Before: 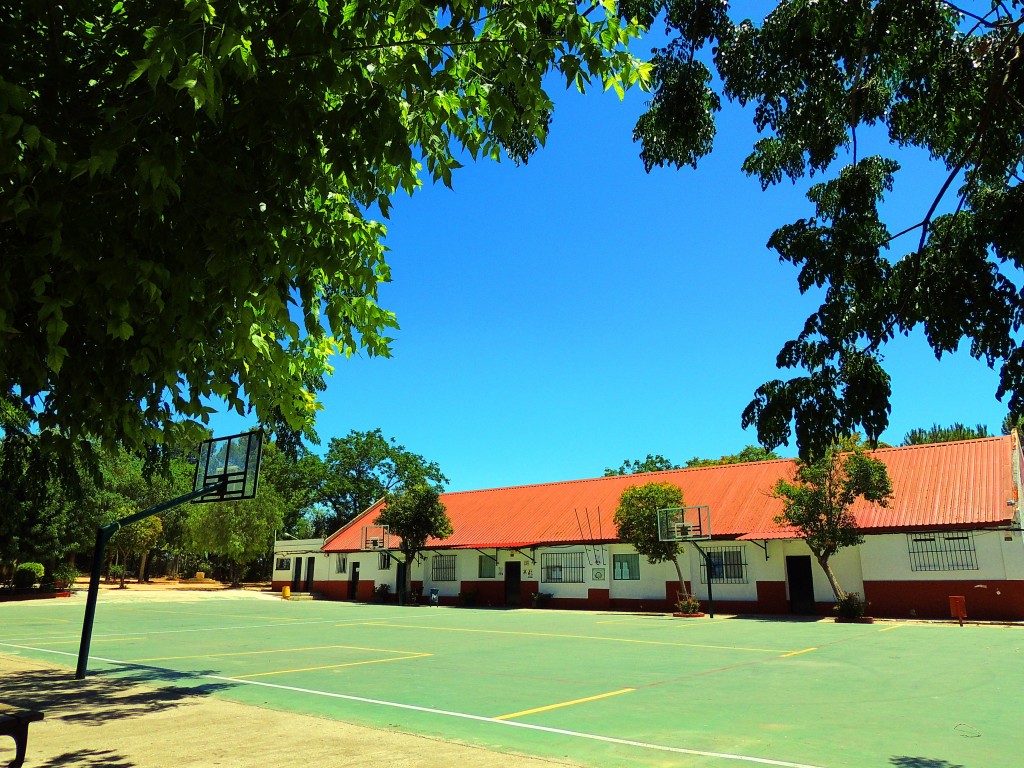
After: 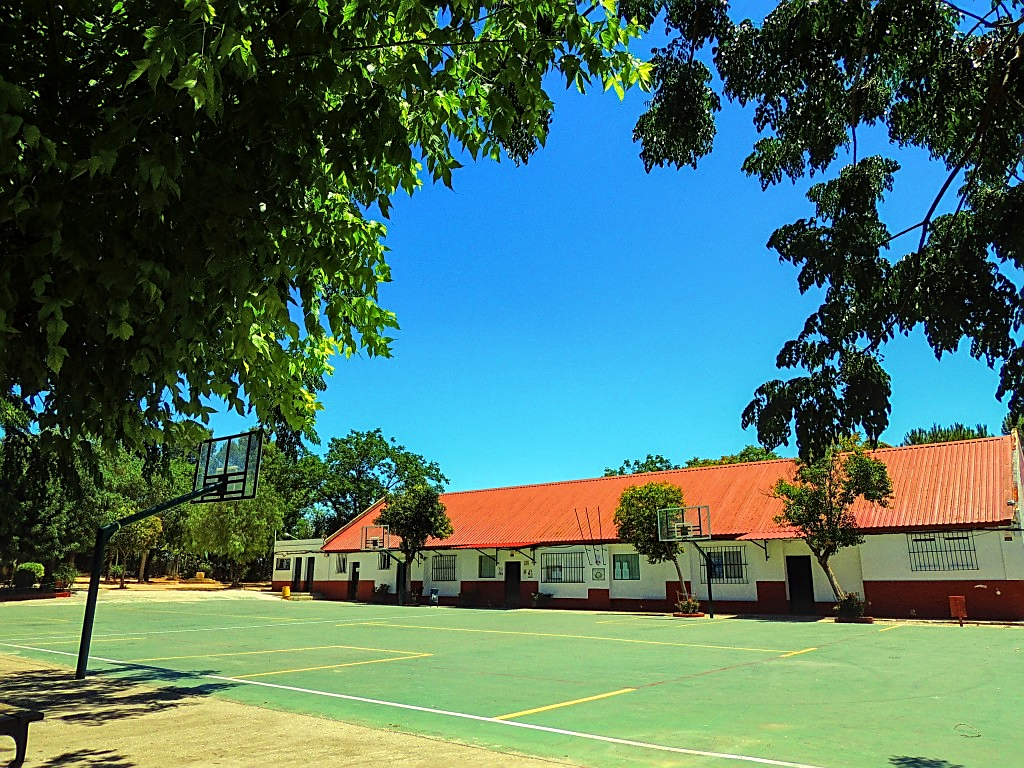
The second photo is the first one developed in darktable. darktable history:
sharpen: on, module defaults
local contrast: highlights 55%, shadows 52%, detail 130%, midtone range 0.452
